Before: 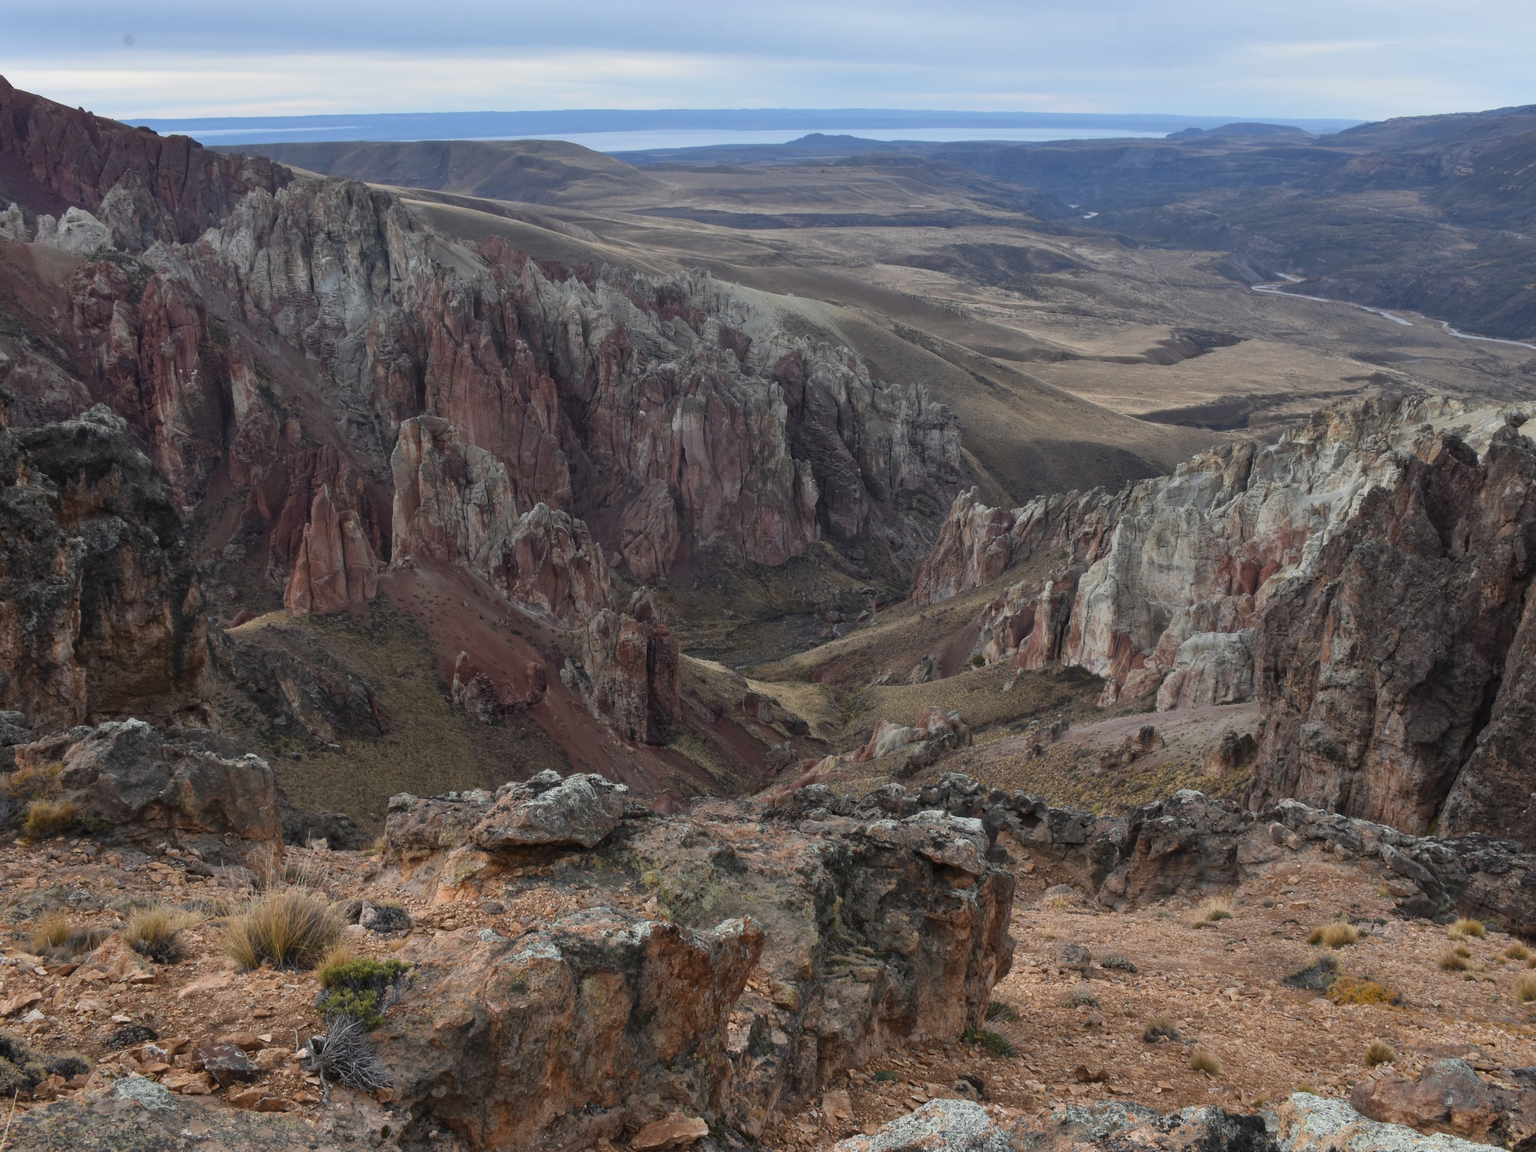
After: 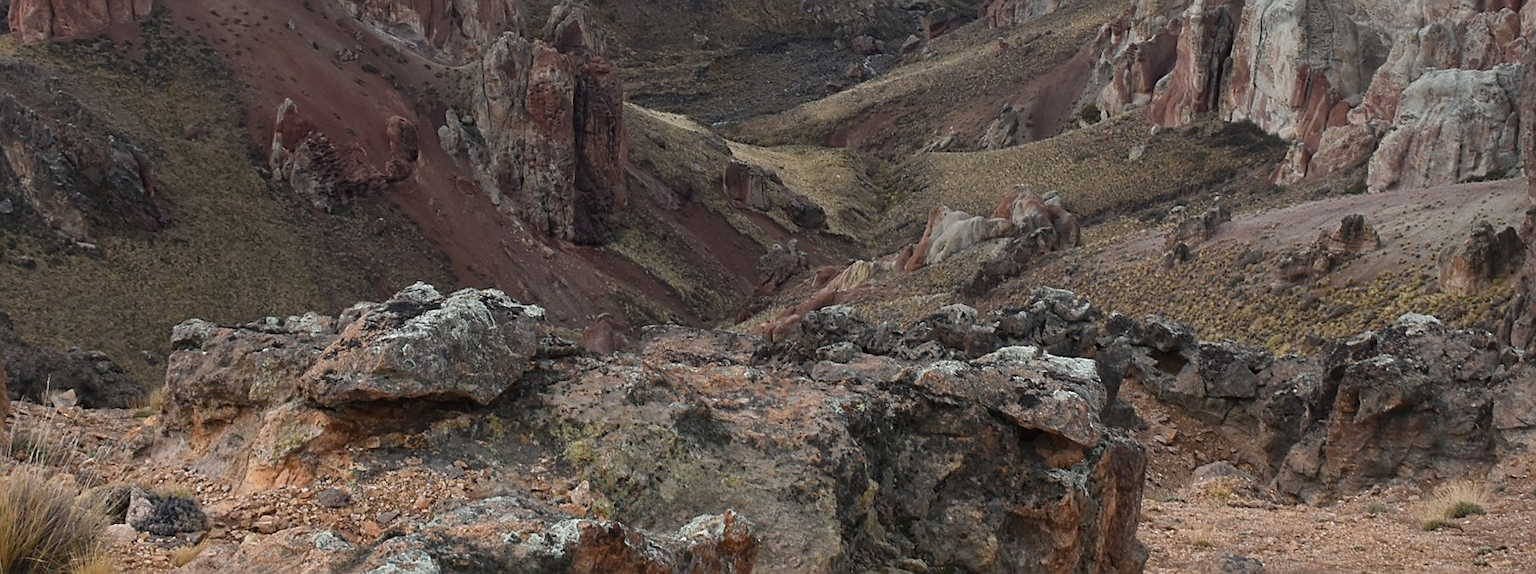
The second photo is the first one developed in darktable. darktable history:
sharpen: amount 0.489
crop: left 18.138%, top 51.077%, right 17.617%, bottom 16.85%
